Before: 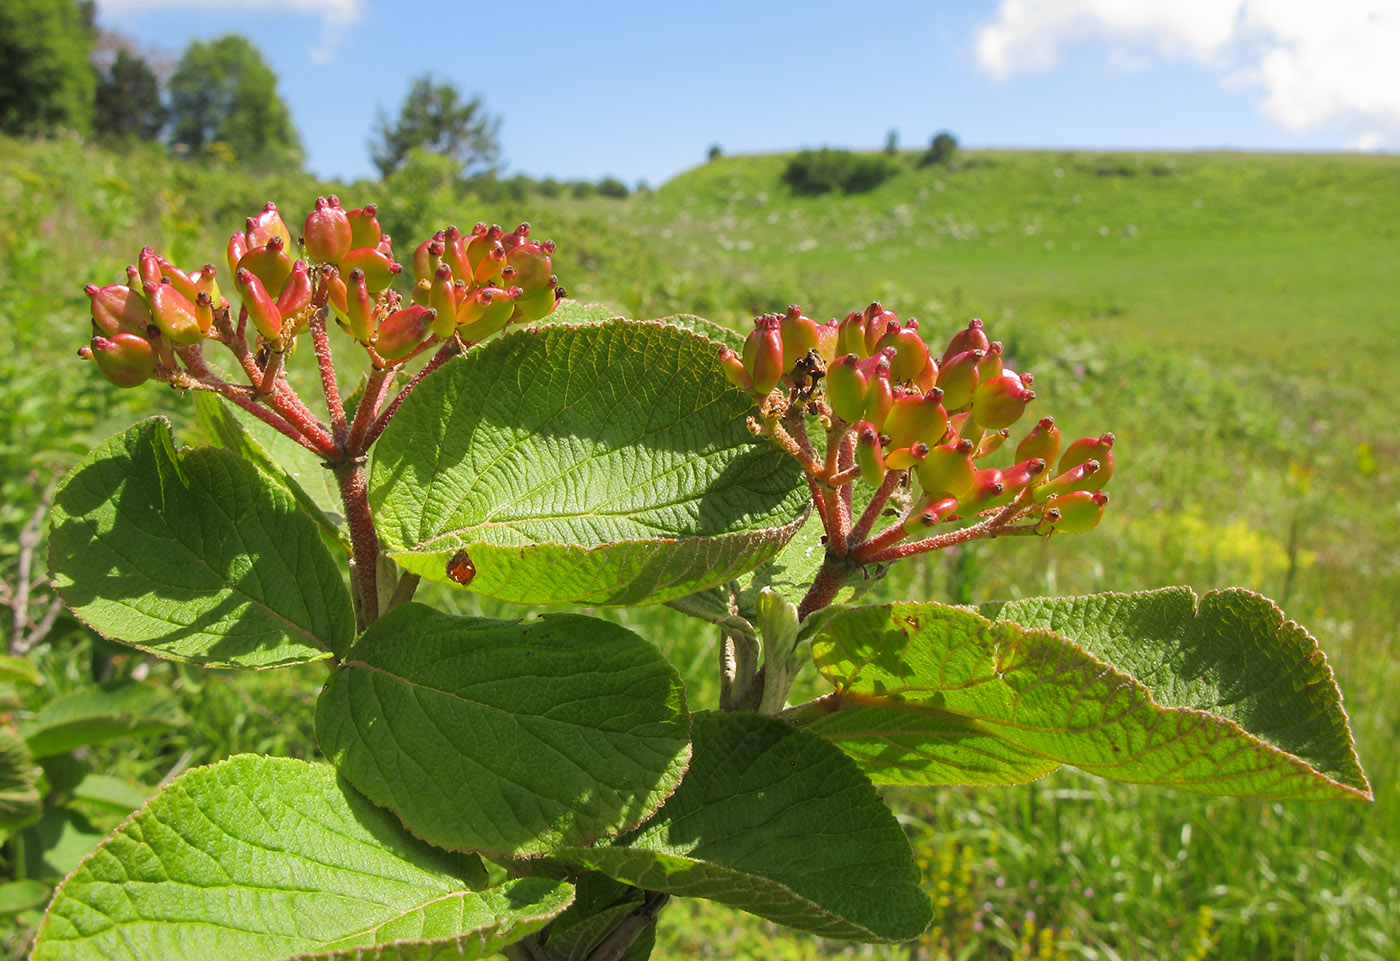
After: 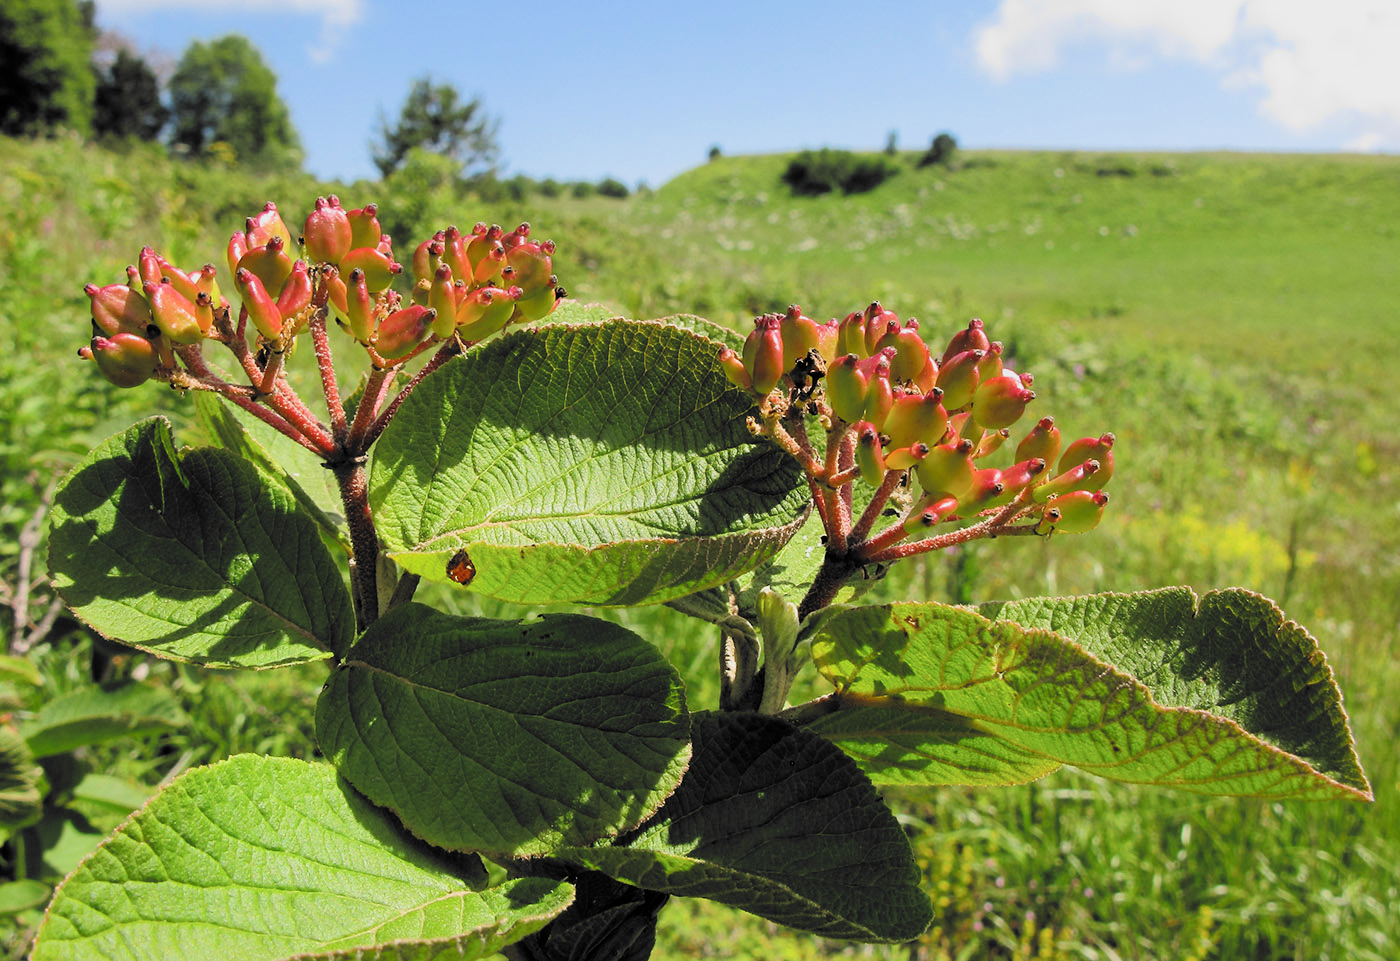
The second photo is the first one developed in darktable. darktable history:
filmic rgb: black relative exposure -5.05 EV, white relative exposure 3.56 EV, threshold 2.97 EV, hardness 3.18, contrast 1.4, highlights saturation mix -49.48%, color science v6 (2022), enable highlight reconstruction true
